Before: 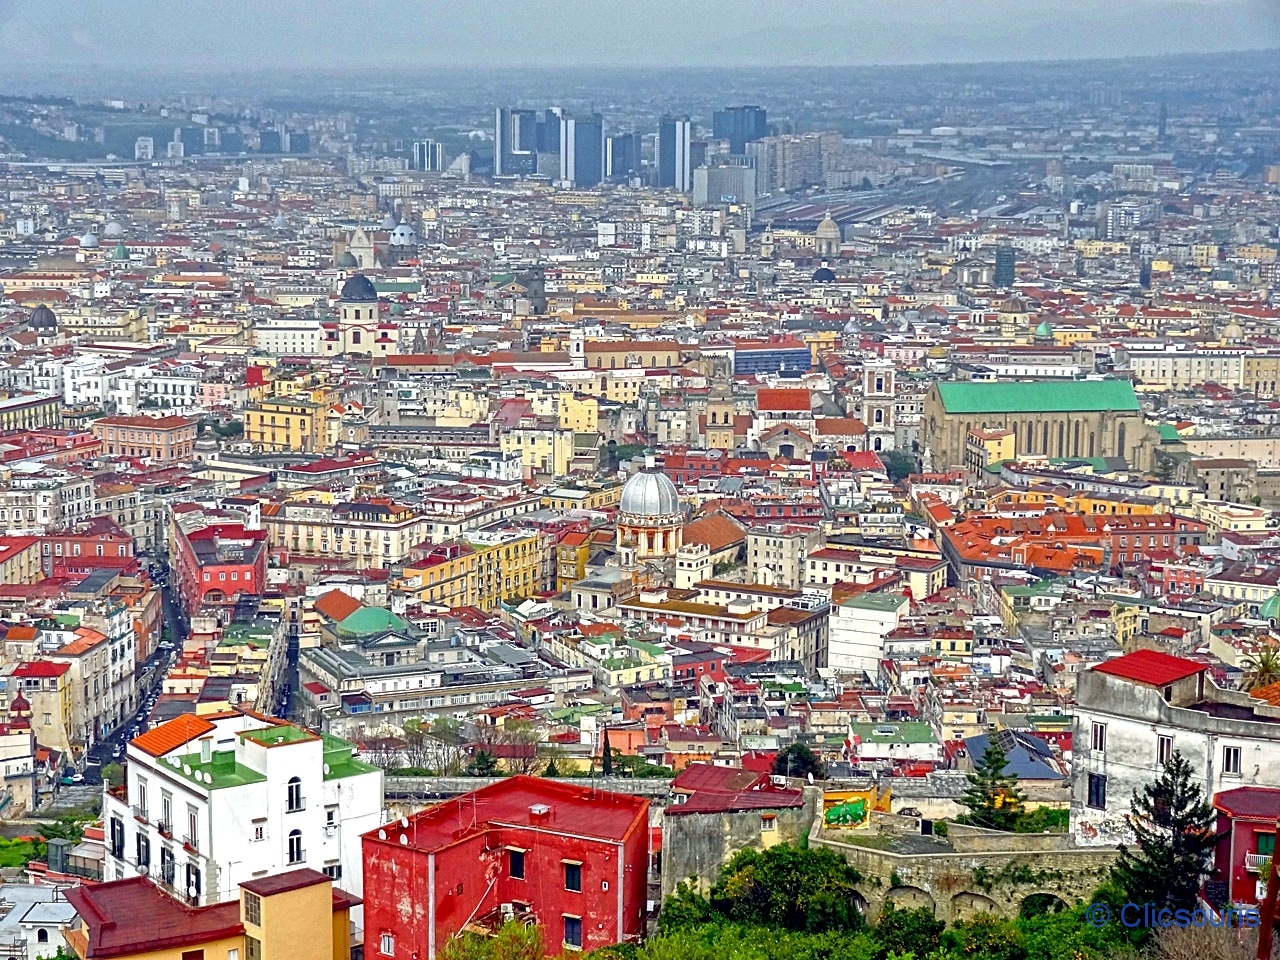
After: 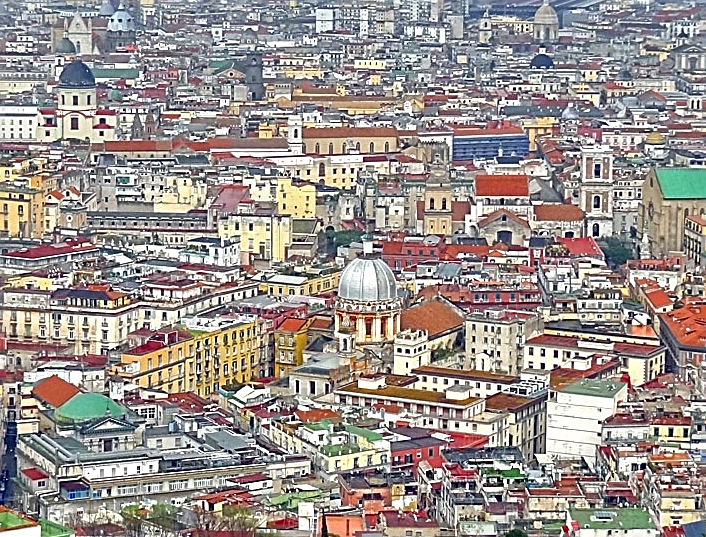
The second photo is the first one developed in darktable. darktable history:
crop and rotate: left 22.092%, top 22.306%, right 22.742%, bottom 21.66%
sharpen: on, module defaults
